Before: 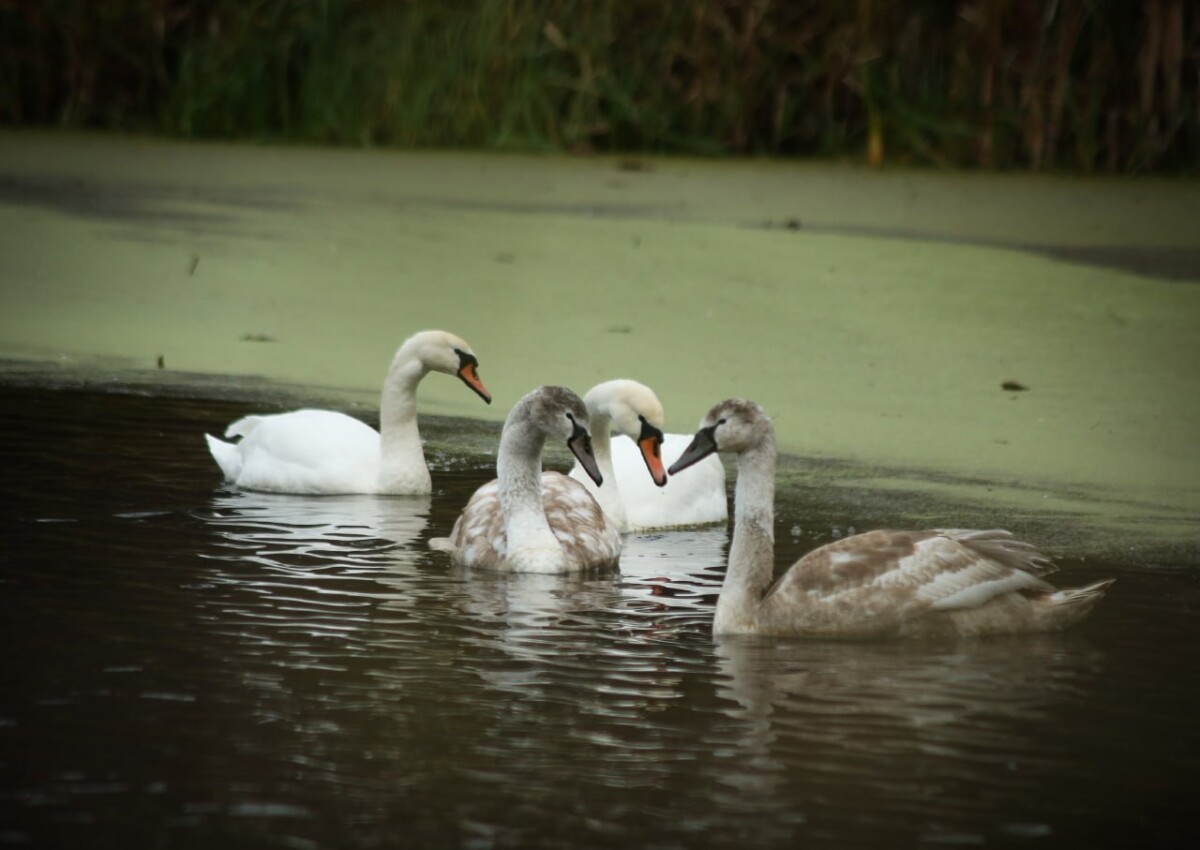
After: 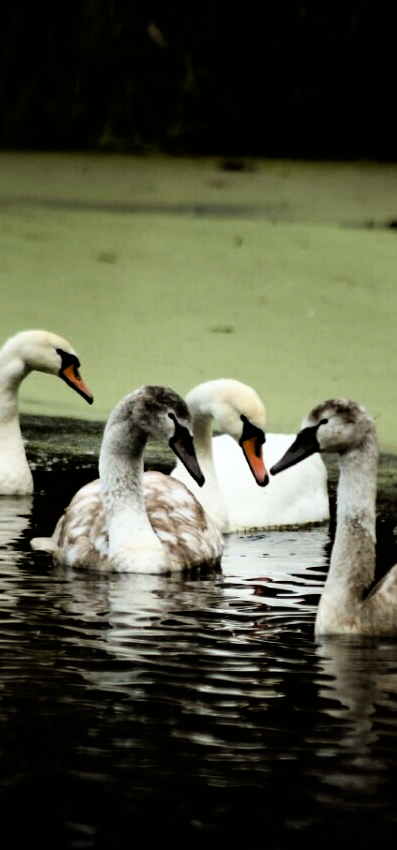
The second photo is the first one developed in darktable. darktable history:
haze removal: adaptive false
color balance rgb: shadows lift › chroma 1.029%, shadows lift › hue 31.49°, power › hue 71.18°, global offset › hue 171.5°, perceptual saturation grading › global saturation 17.494%
crop: left 33.238%, right 33.599%
filmic rgb: black relative exposure -3.76 EV, white relative exposure 2.4 EV, dynamic range scaling -49.65%, hardness 3.46, latitude 30.62%, contrast 1.8
